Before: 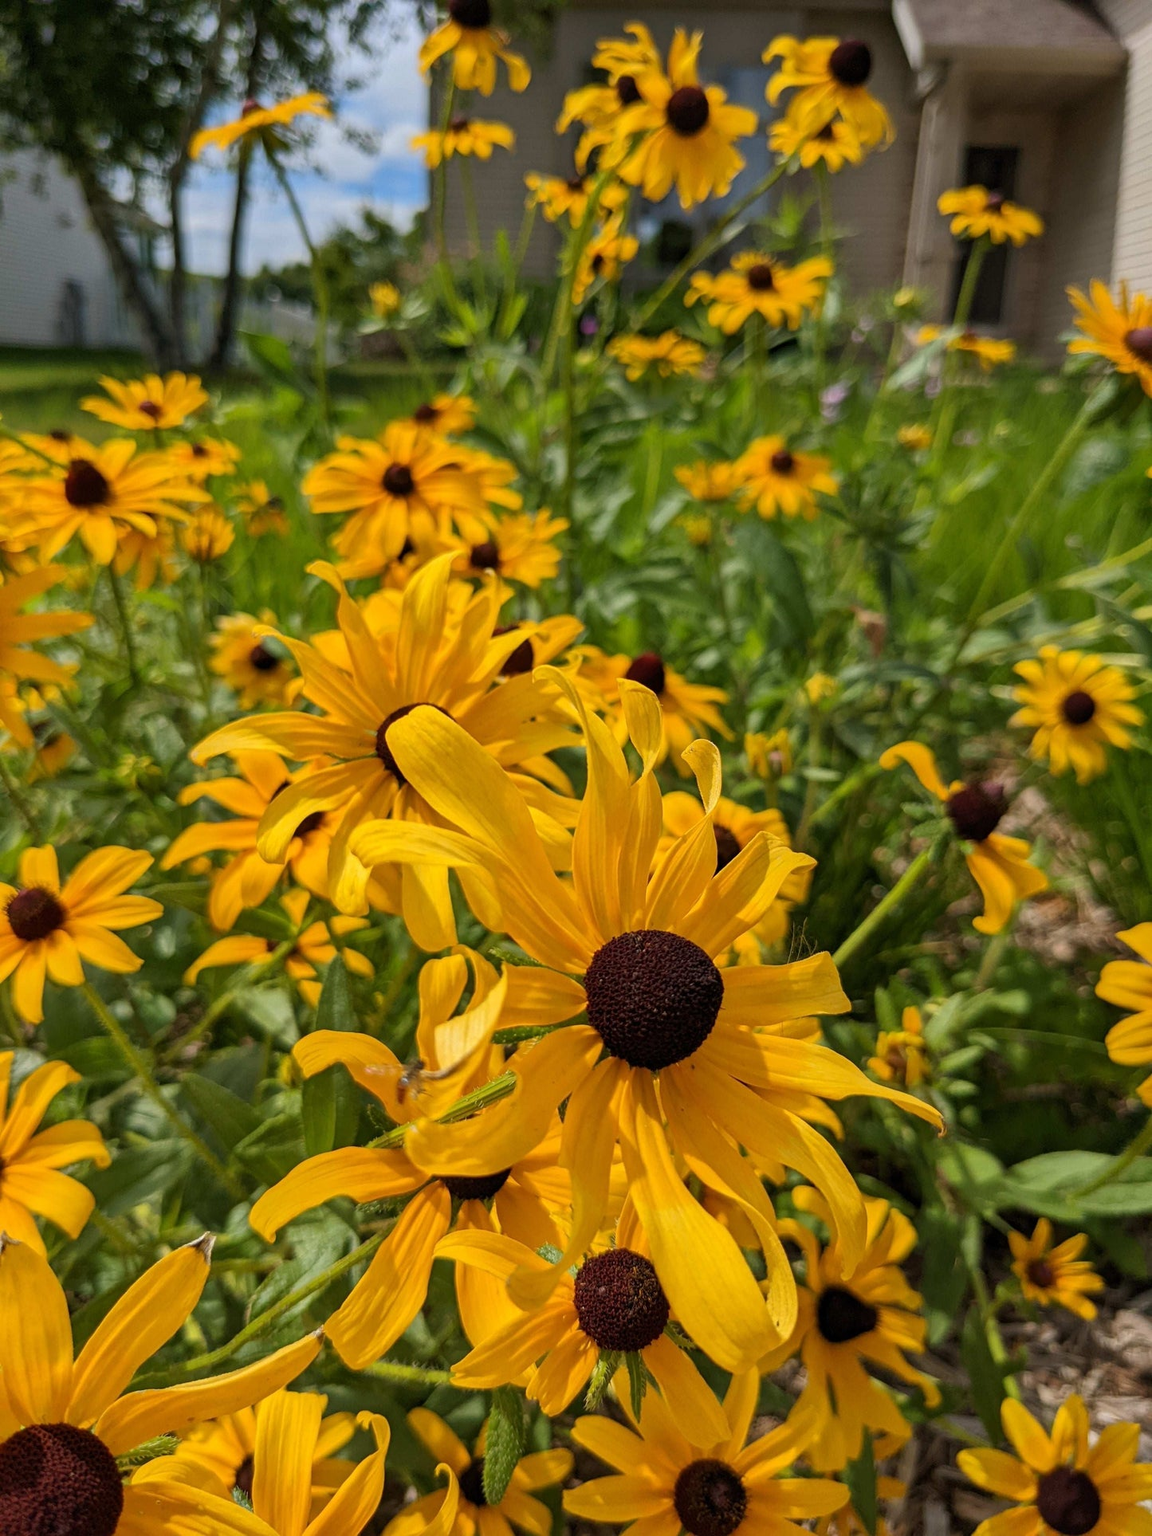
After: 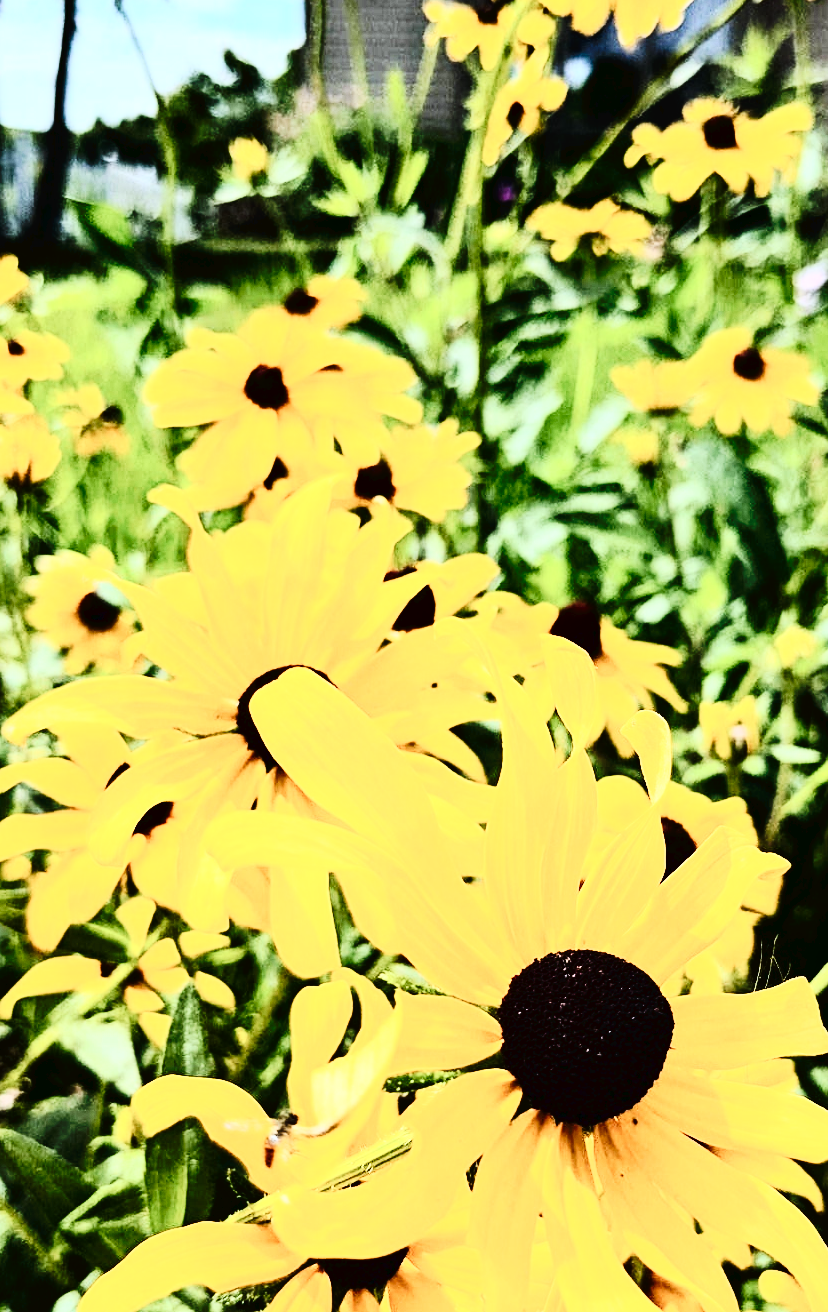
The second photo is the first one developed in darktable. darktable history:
contrast brightness saturation: contrast 0.507, saturation -0.098
color calibration: illuminant as shot in camera, x 0.378, y 0.381, temperature 4095.48 K
tone curve: curves: ch0 [(0, 0) (0.003, 0.02) (0.011, 0.021) (0.025, 0.022) (0.044, 0.023) (0.069, 0.026) (0.1, 0.04) (0.136, 0.06) (0.177, 0.092) (0.224, 0.127) (0.277, 0.176) (0.335, 0.258) (0.399, 0.349) (0.468, 0.444) (0.543, 0.546) (0.623, 0.649) (0.709, 0.754) (0.801, 0.842) (0.898, 0.922) (1, 1)], preserve colors none
crop: left 16.244%, top 11.263%, right 26.234%, bottom 20.508%
base curve: curves: ch0 [(0, 0) (0.007, 0.004) (0.027, 0.03) (0.046, 0.07) (0.207, 0.54) (0.442, 0.872) (0.673, 0.972) (1, 1)]
